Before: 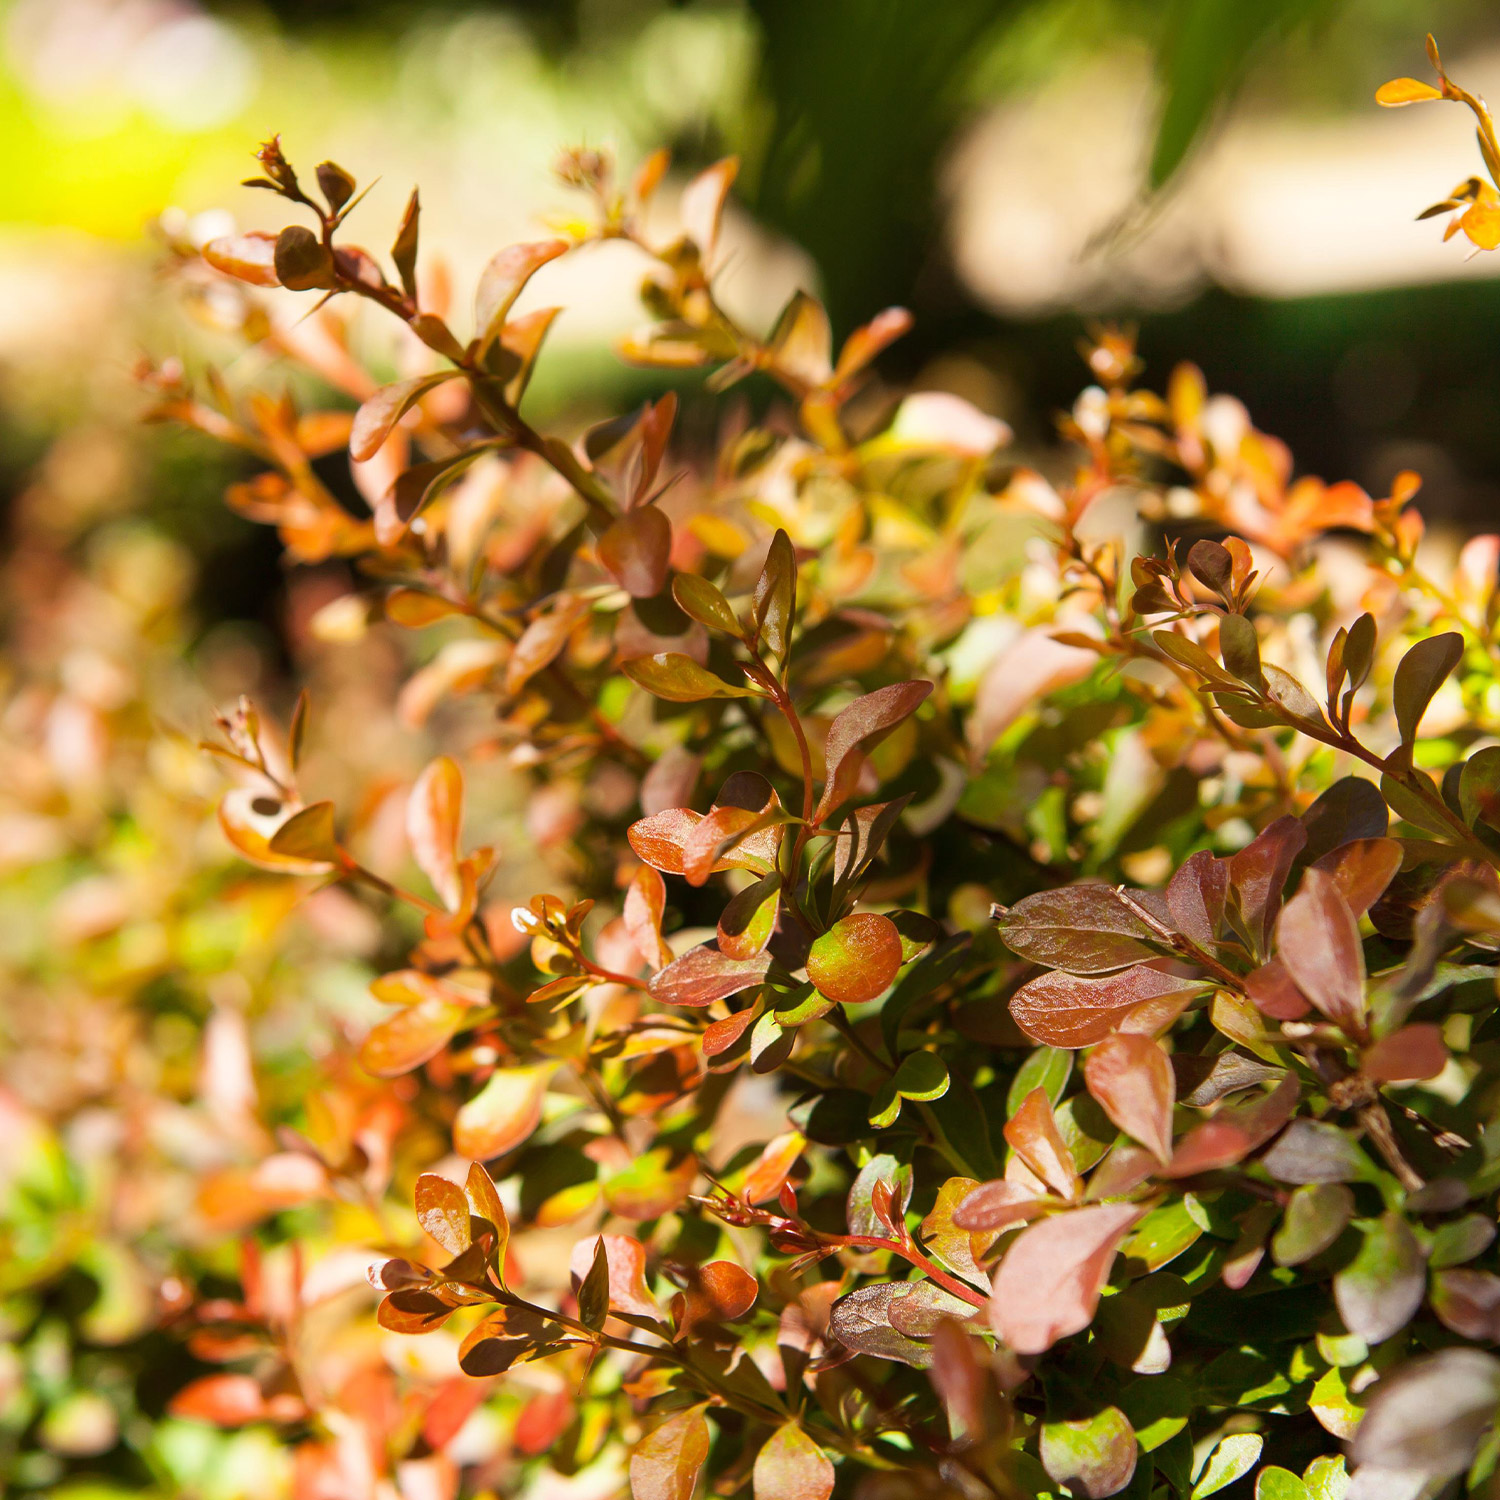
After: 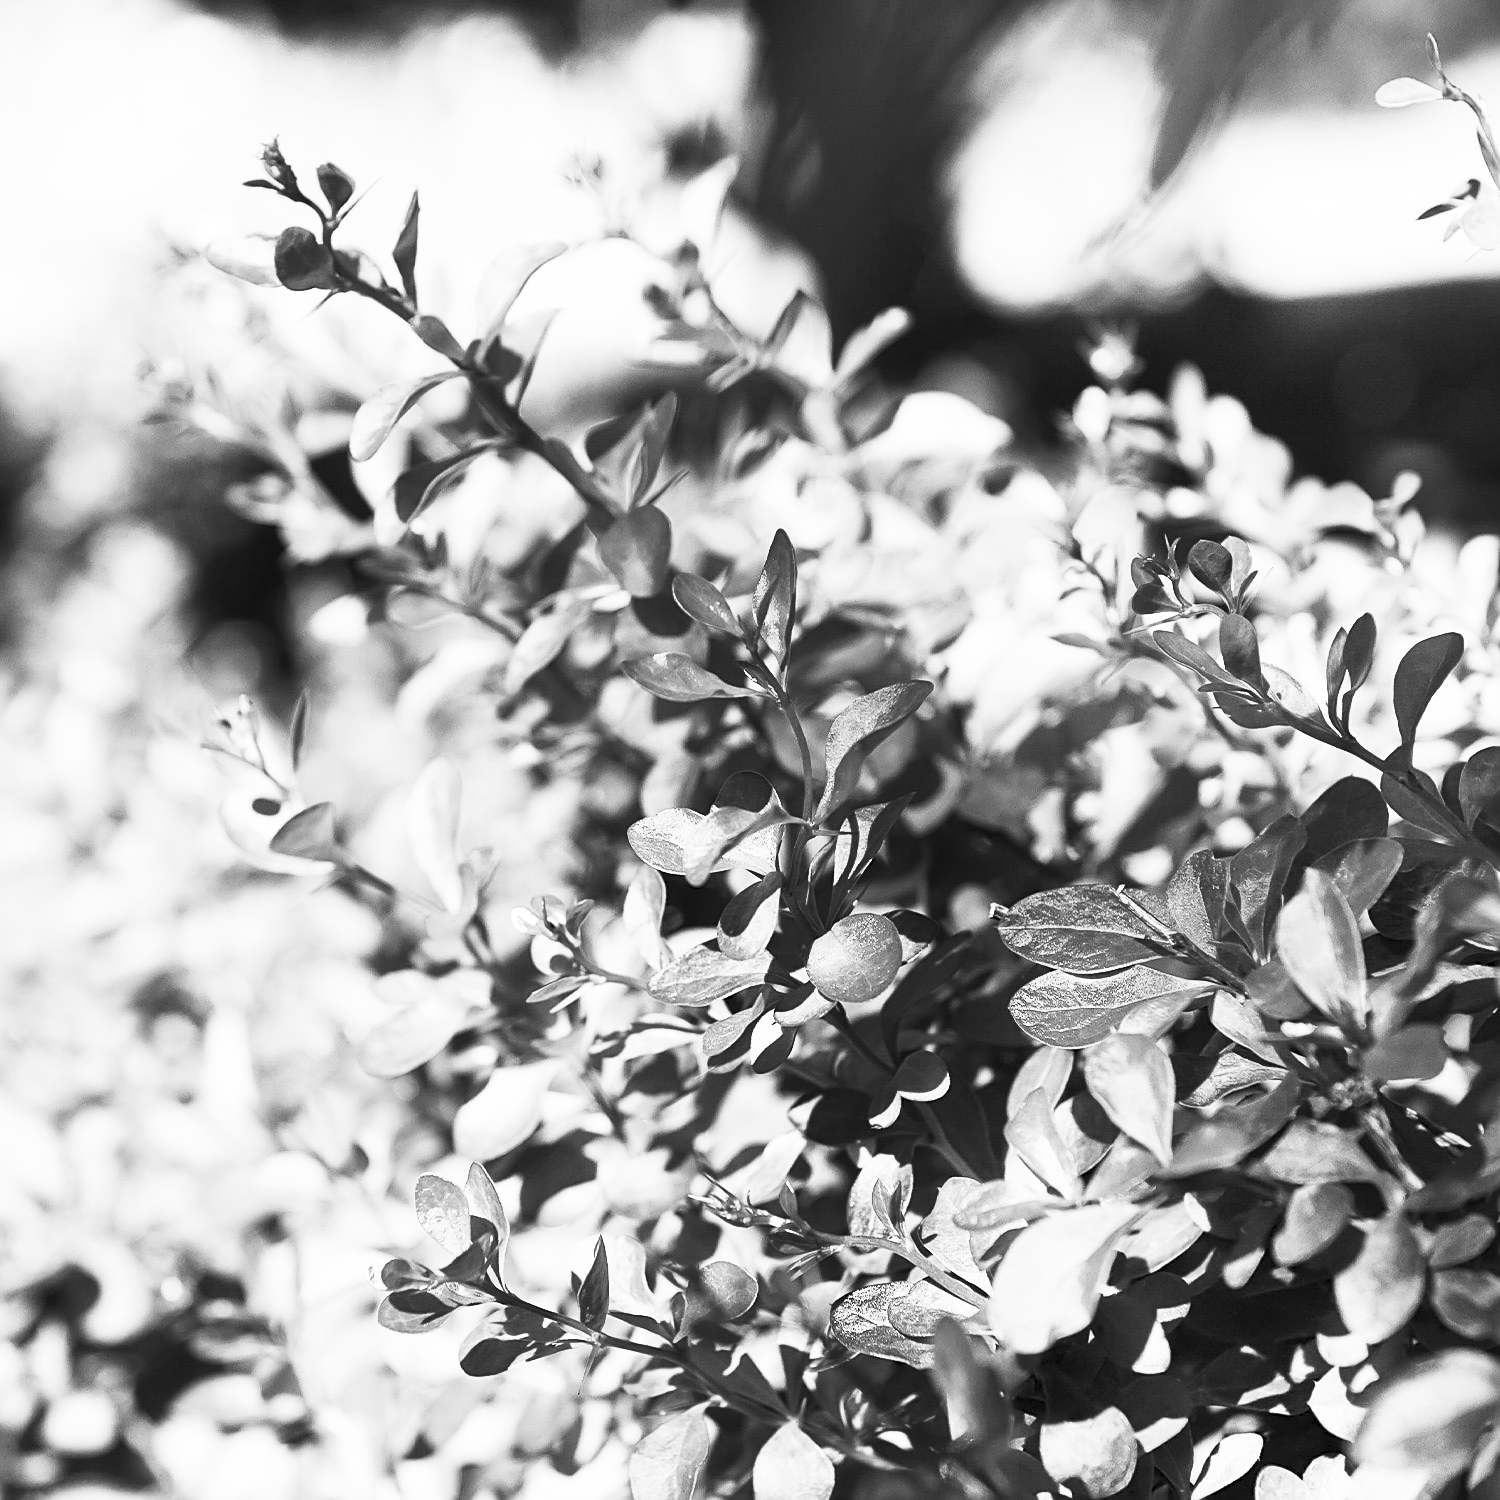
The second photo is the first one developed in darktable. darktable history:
contrast brightness saturation: contrast 0.53, brightness 0.47, saturation -1
sharpen: on, module defaults
